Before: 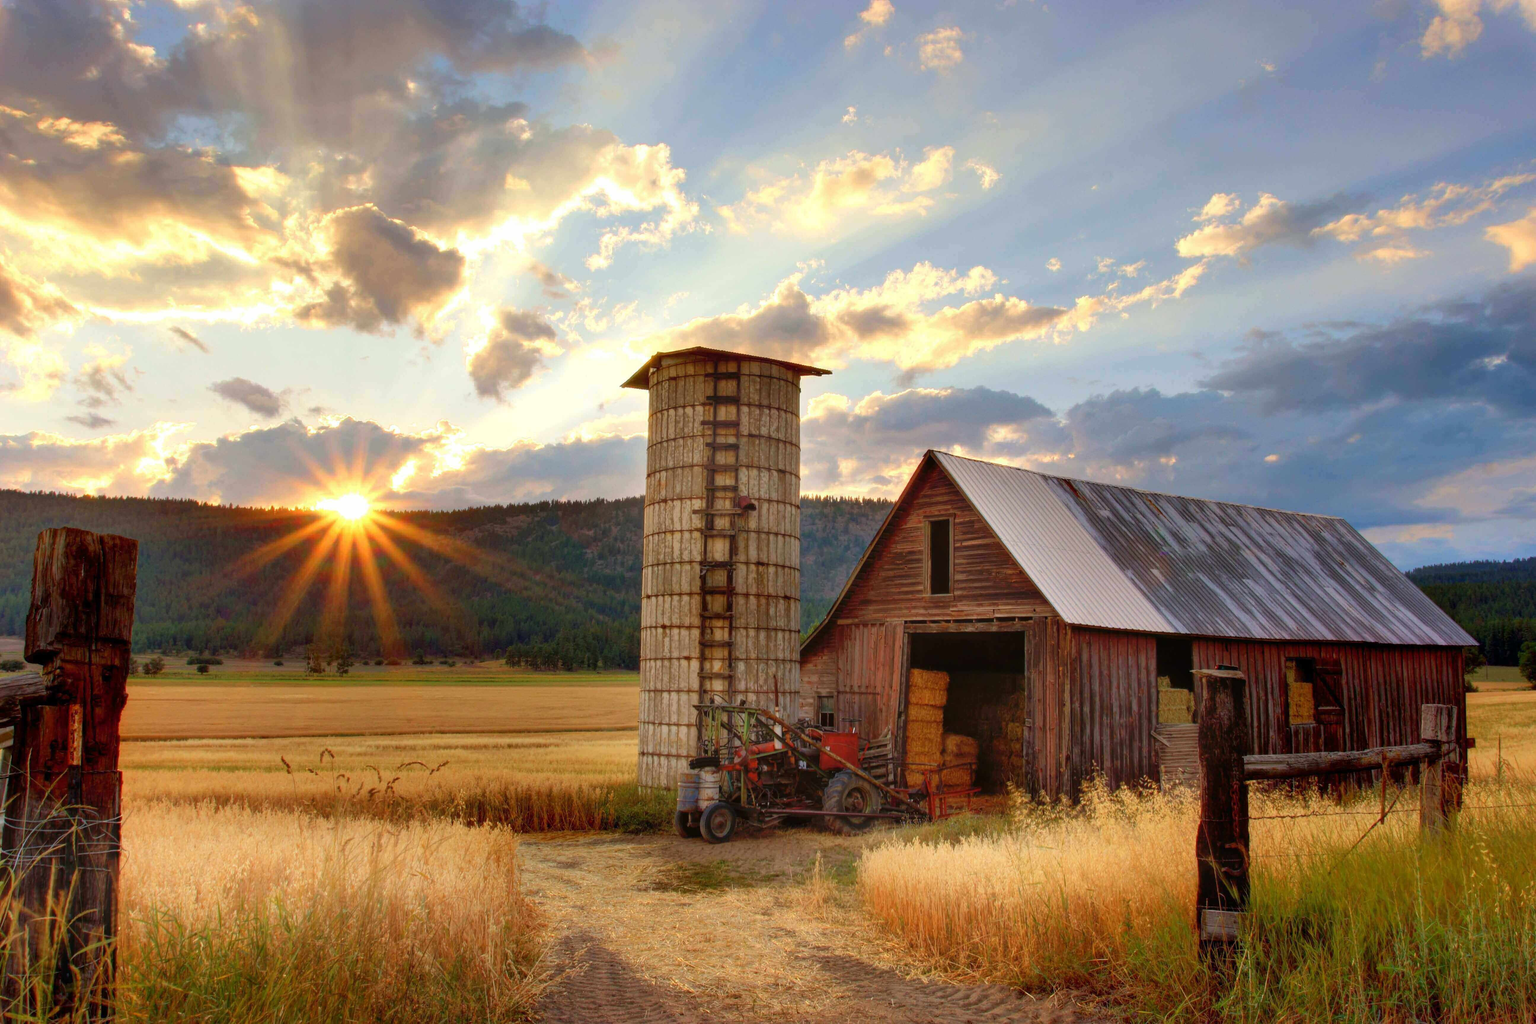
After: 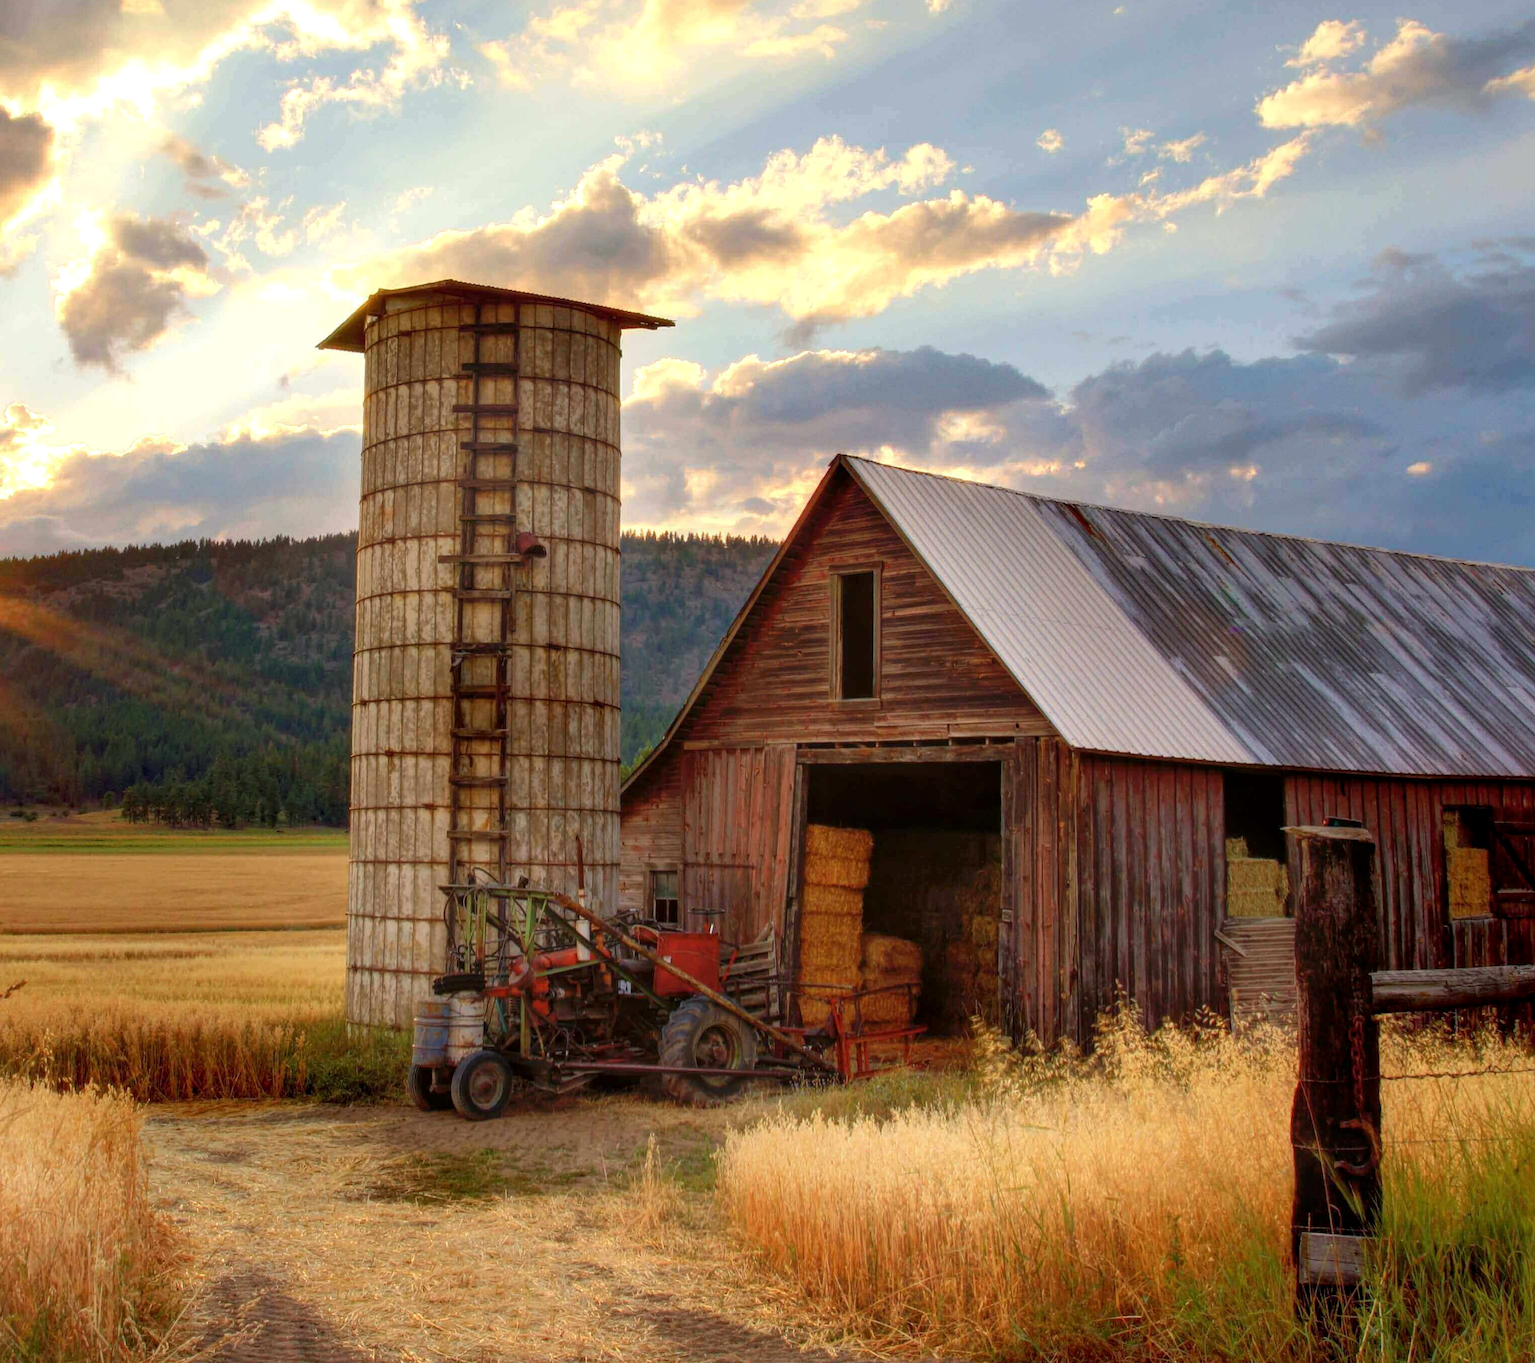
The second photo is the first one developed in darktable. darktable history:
local contrast: highlights 100%, shadows 100%, detail 120%, midtone range 0.2
crop and rotate: left 28.256%, top 17.734%, right 12.656%, bottom 3.573%
